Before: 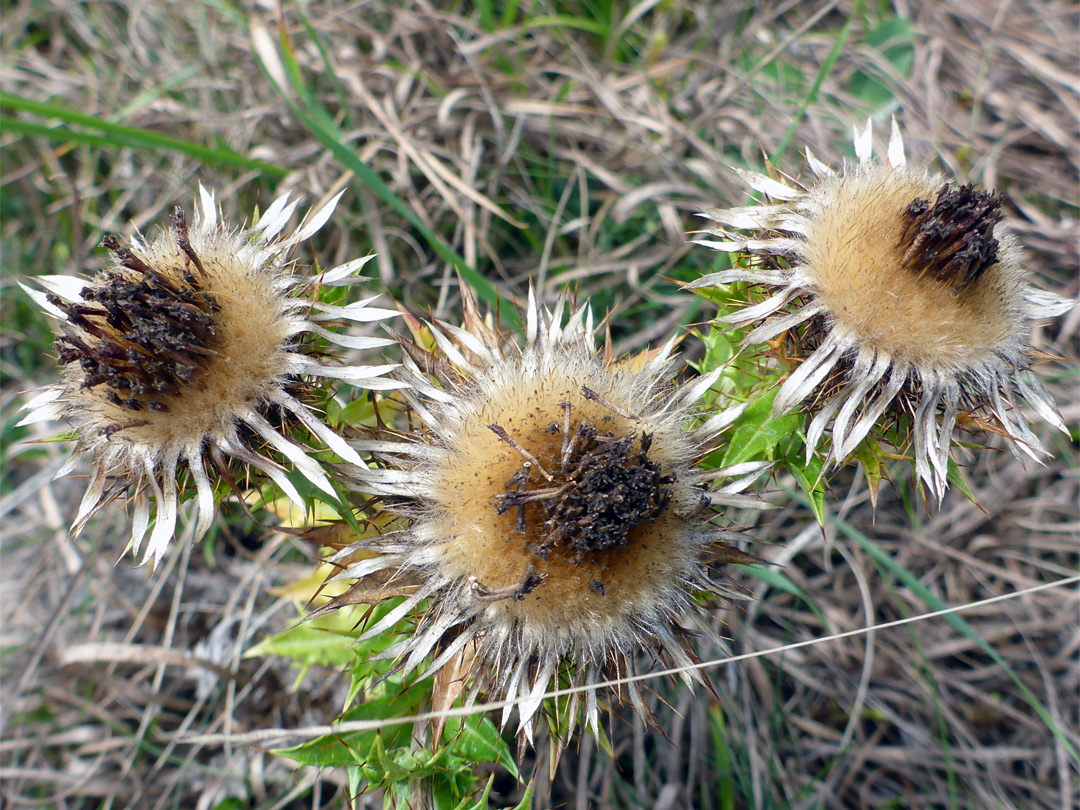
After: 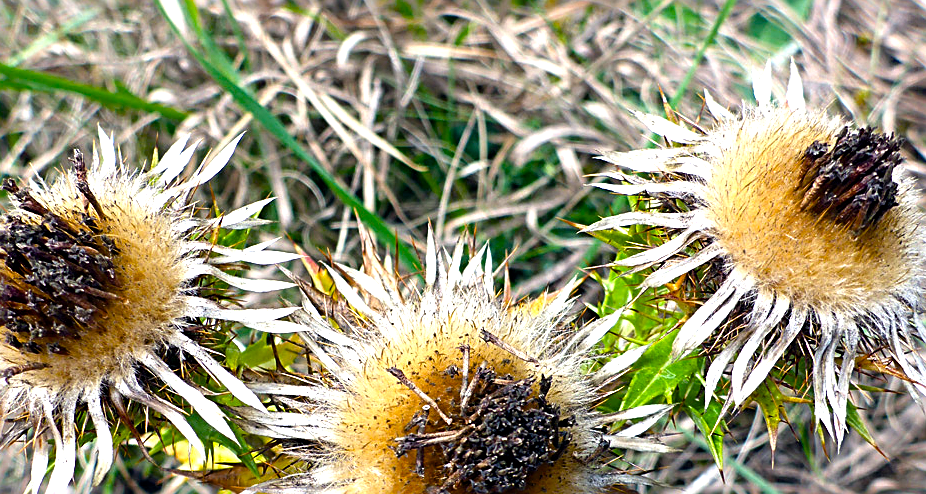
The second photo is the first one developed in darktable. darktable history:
crop and rotate: left 9.358%, top 7.126%, right 4.837%, bottom 31.86%
color balance rgb: perceptual saturation grading › global saturation 25.807%, global vibrance 9.564%, contrast 14.603%, saturation formula JzAzBz (2021)
sharpen: radius 2.841, amount 0.72
exposure: black level correction 0, exposure 0.499 EV, compensate highlight preservation false
